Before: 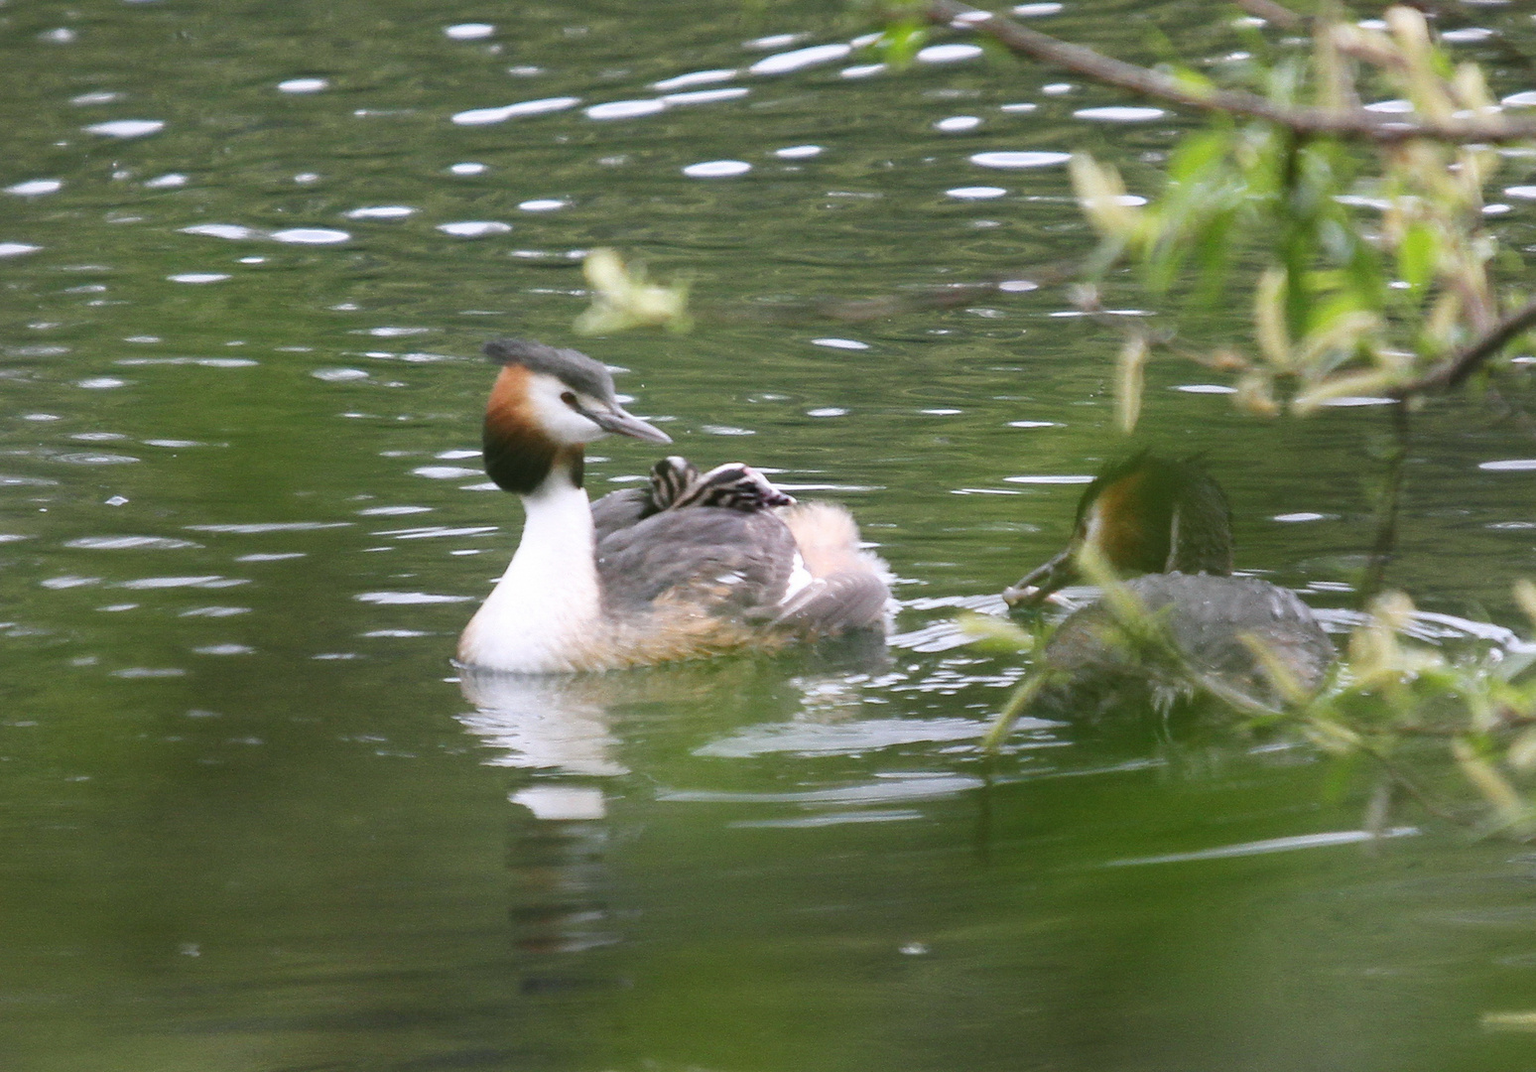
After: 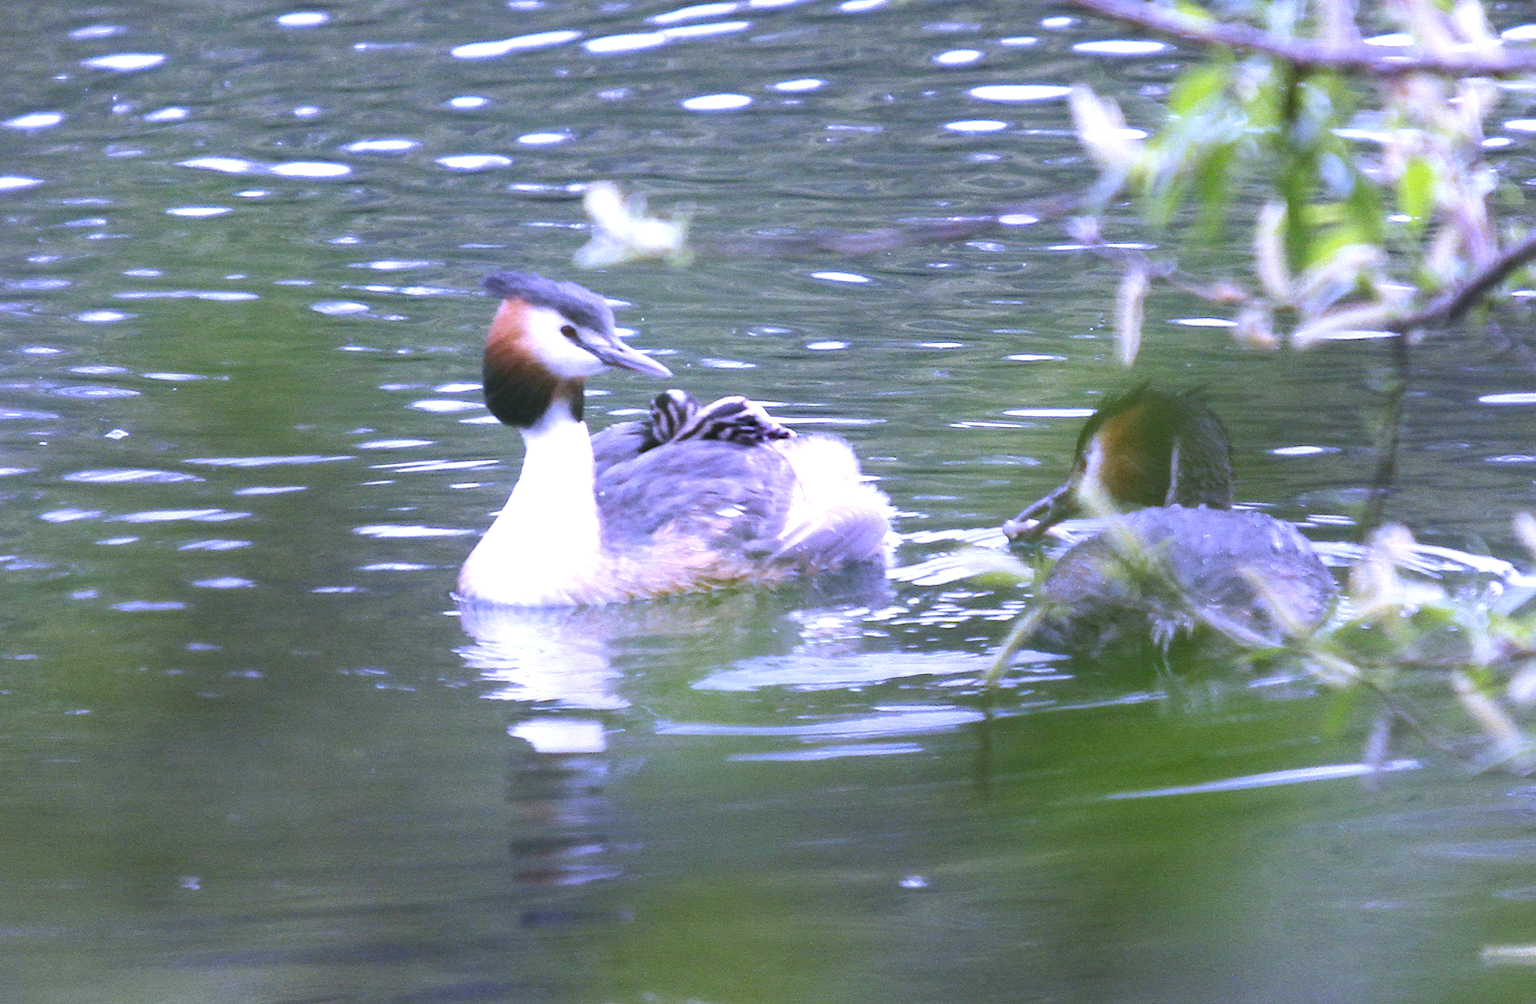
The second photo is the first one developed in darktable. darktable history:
crop and rotate: top 6.25%
exposure: black level correction 0, exposure 1.3 EV, compensate exposure bias true, compensate highlight preservation false
white balance: red 0.98, blue 1.61
